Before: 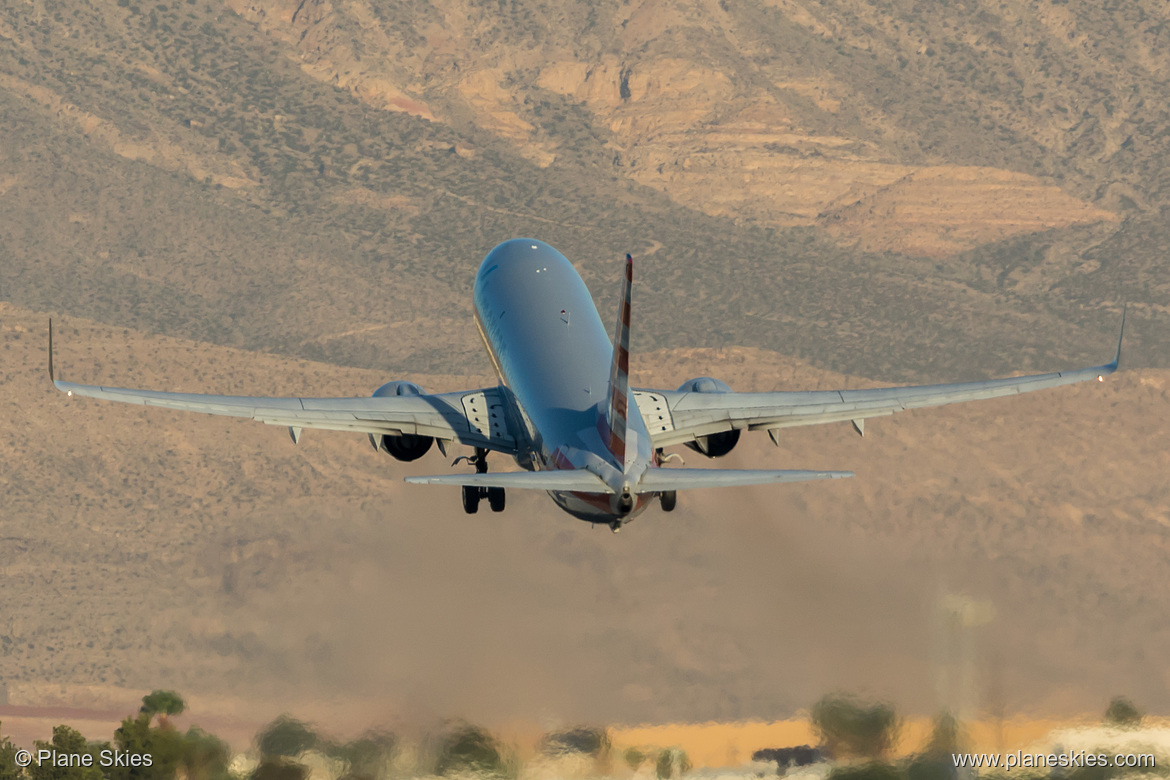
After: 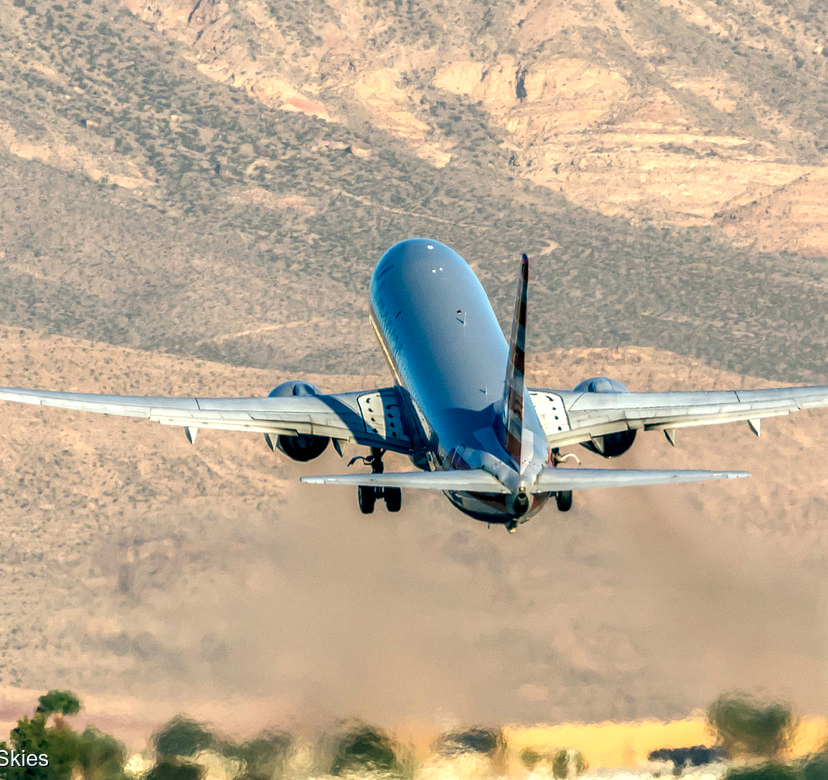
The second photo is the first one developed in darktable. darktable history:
tone equalizer: -7 EV 0.168 EV, -6 EV 0.149 EV, -5 EV 0.104 EV, -4 EV 0.041 EV, -2 EV -0.028 EV, -1 EV -0.064 EV, +0 EV -0.091 EV, edges refinement/feathering 500, mask exposure compensation -1.57 EV, preserve details no
crop and rotate: left 8.931%, right 20.221%
local contrast: highlights 19%, detail 185%
color balance rgb: shadows lift › luminance -28.829%, shadows lift › chroma 10.169%, shadows lift › hue 230.39°, perceptual saturation grading › global saturation 19.889%, contrast -9.809%
color correction: highlights a* -0.118, highlights b* -5.89, shadows a* -0.12, shadows b* -0.077
exposure: black level correction 0, exposure 1 EV, compensate highlight preservation false
